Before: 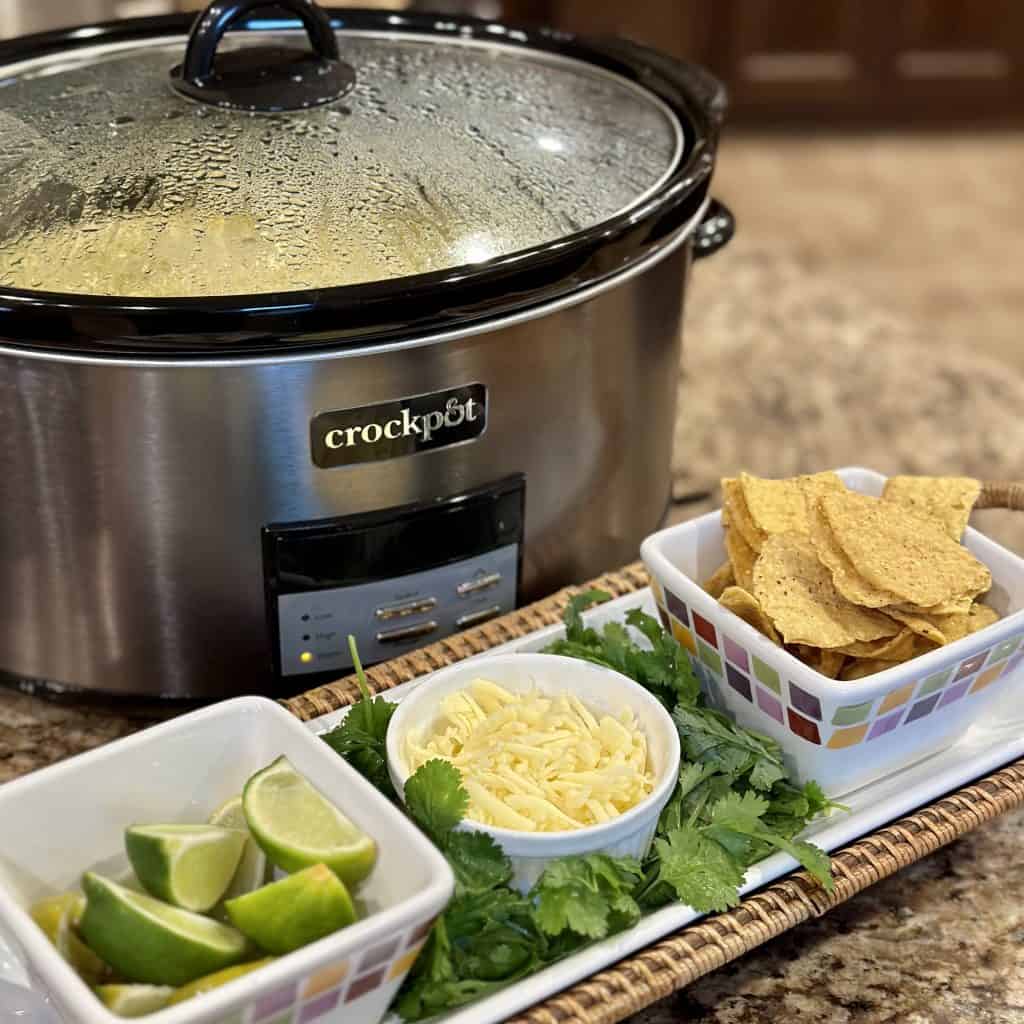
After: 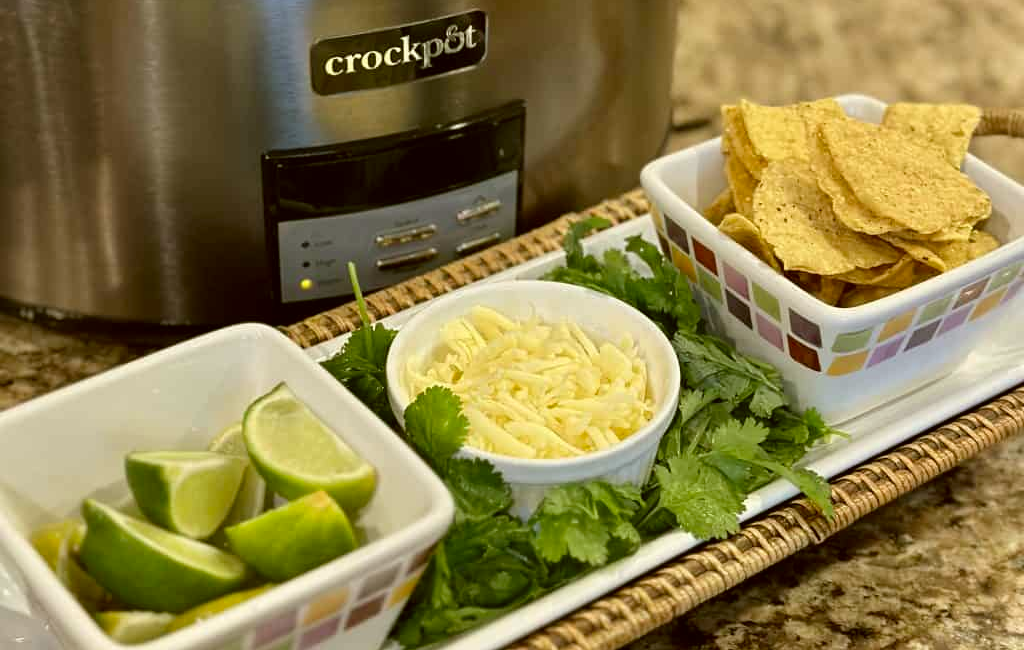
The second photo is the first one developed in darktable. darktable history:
color correction: highlights a* -1.43, highlights b* 10.12, shadows a* 0.395, shadows b* 19.35
crop and rotate: top 36.435%
exposure: exposure -0.01 EV, compensate highlight preservation false
